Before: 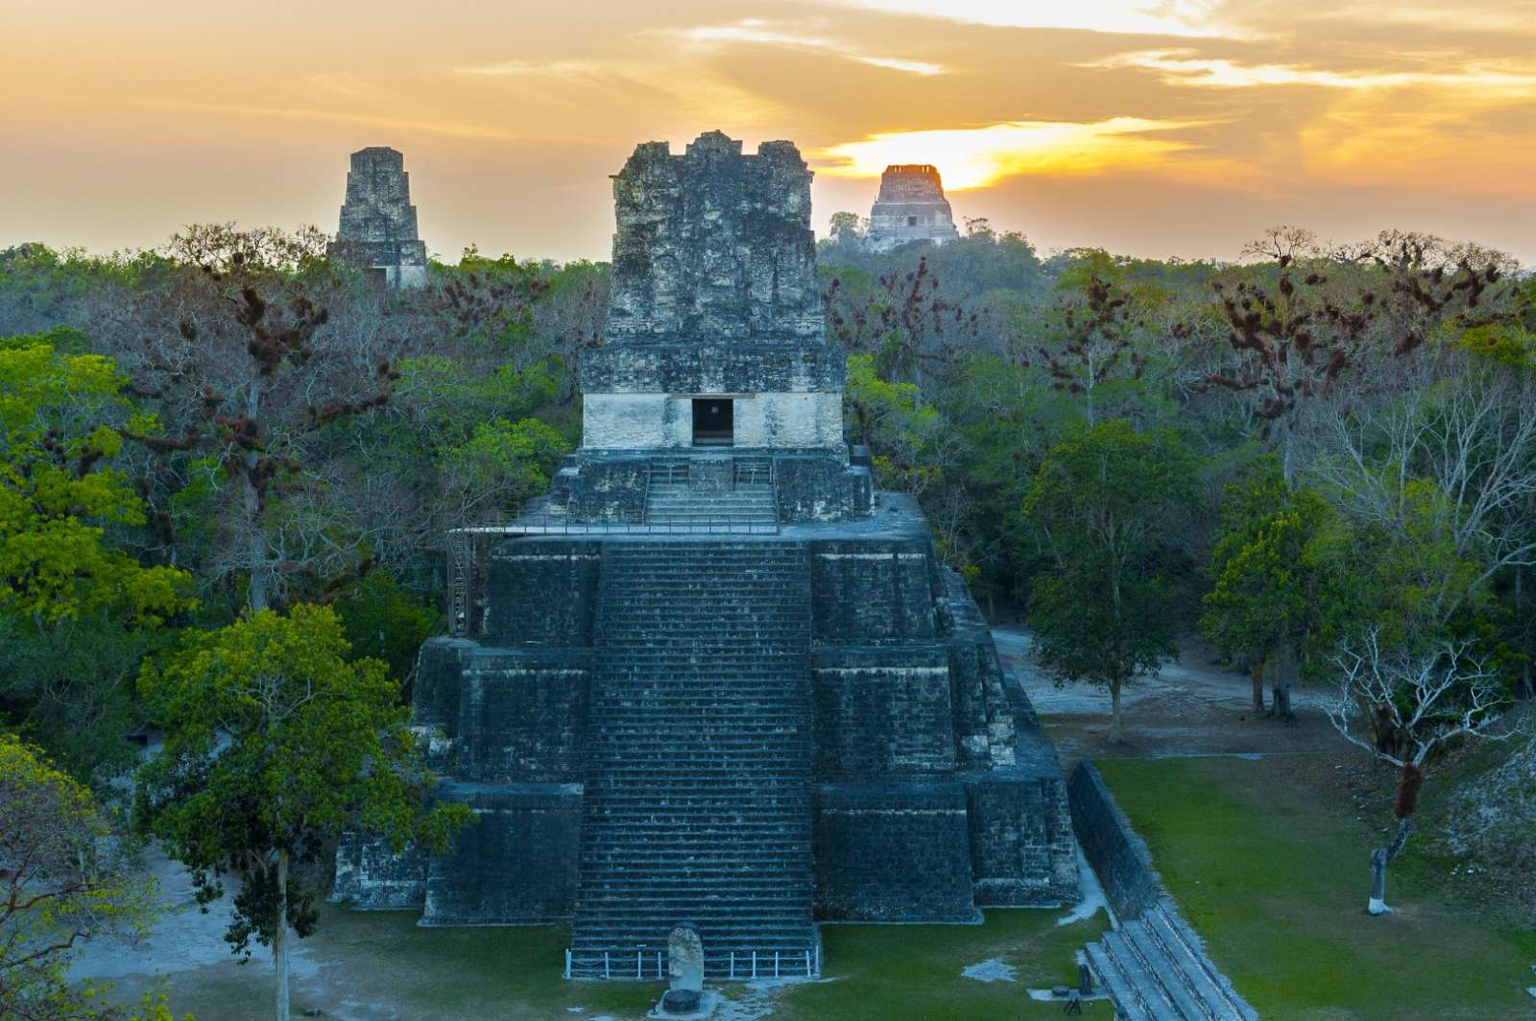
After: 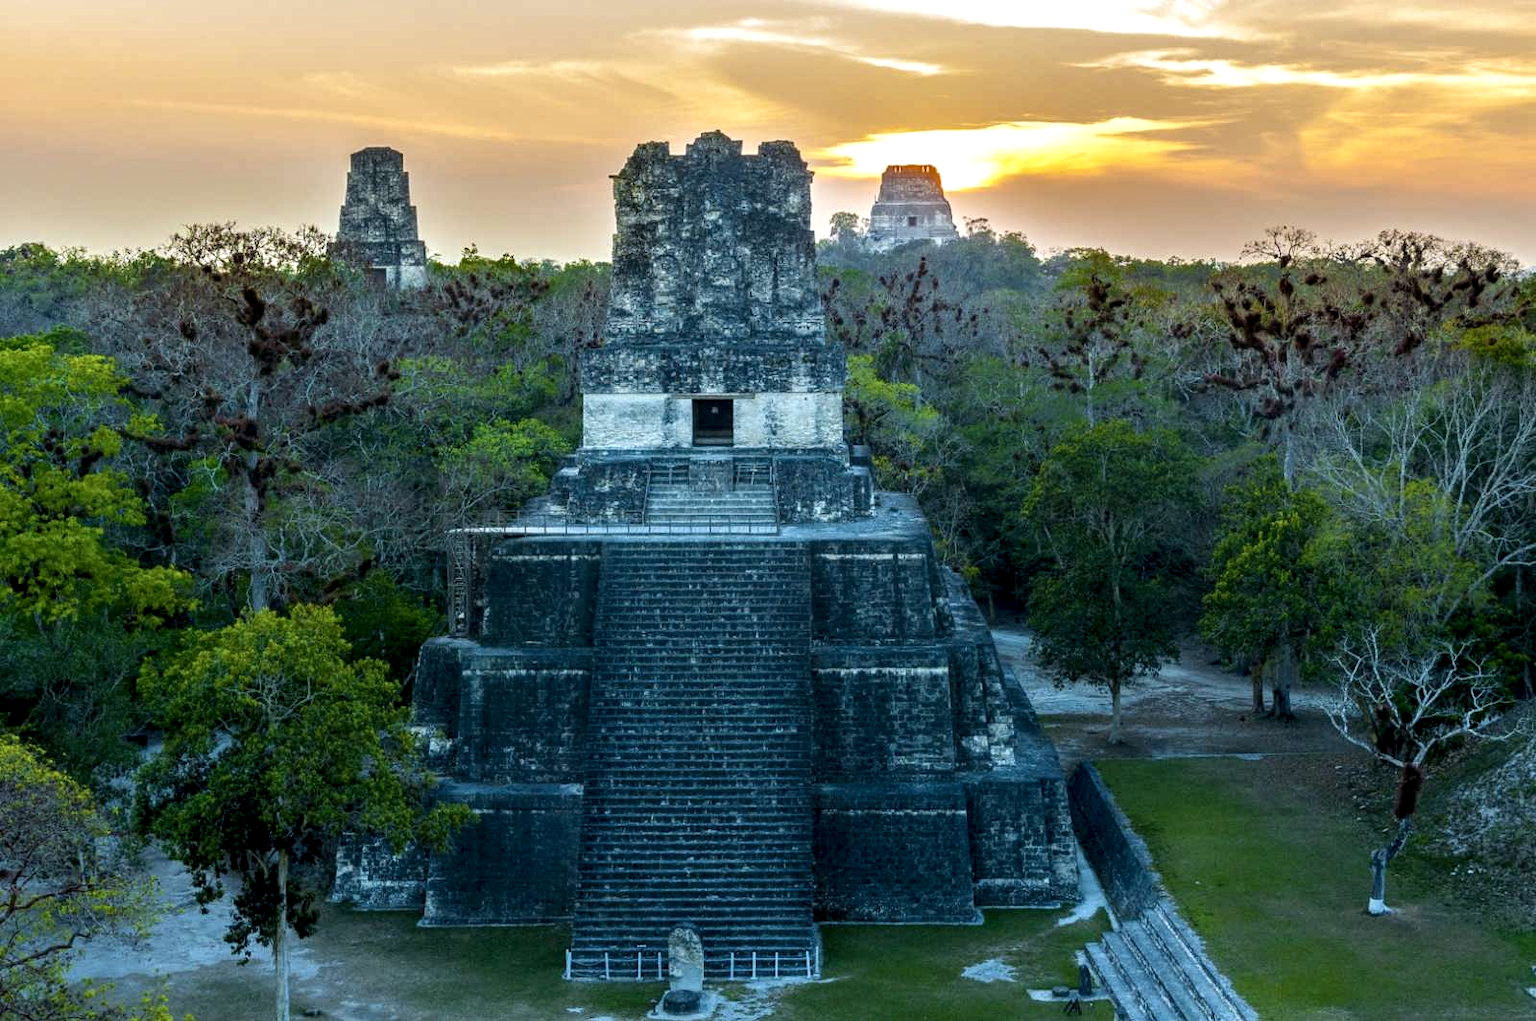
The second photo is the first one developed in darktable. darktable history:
local contrast: highlights 60%, shadows 63%, detail 160%
